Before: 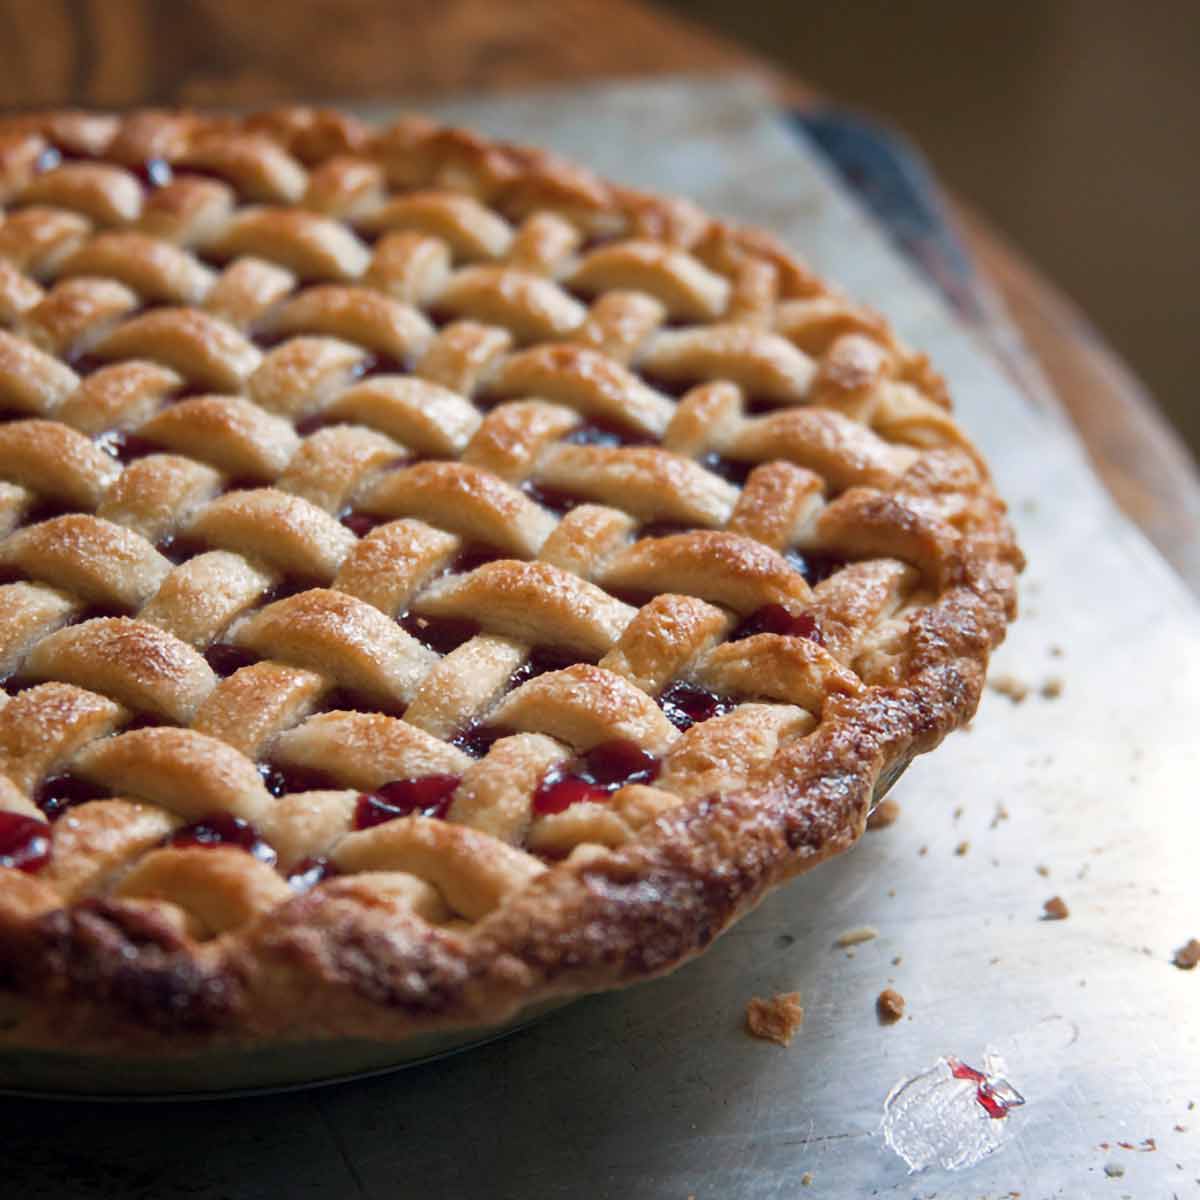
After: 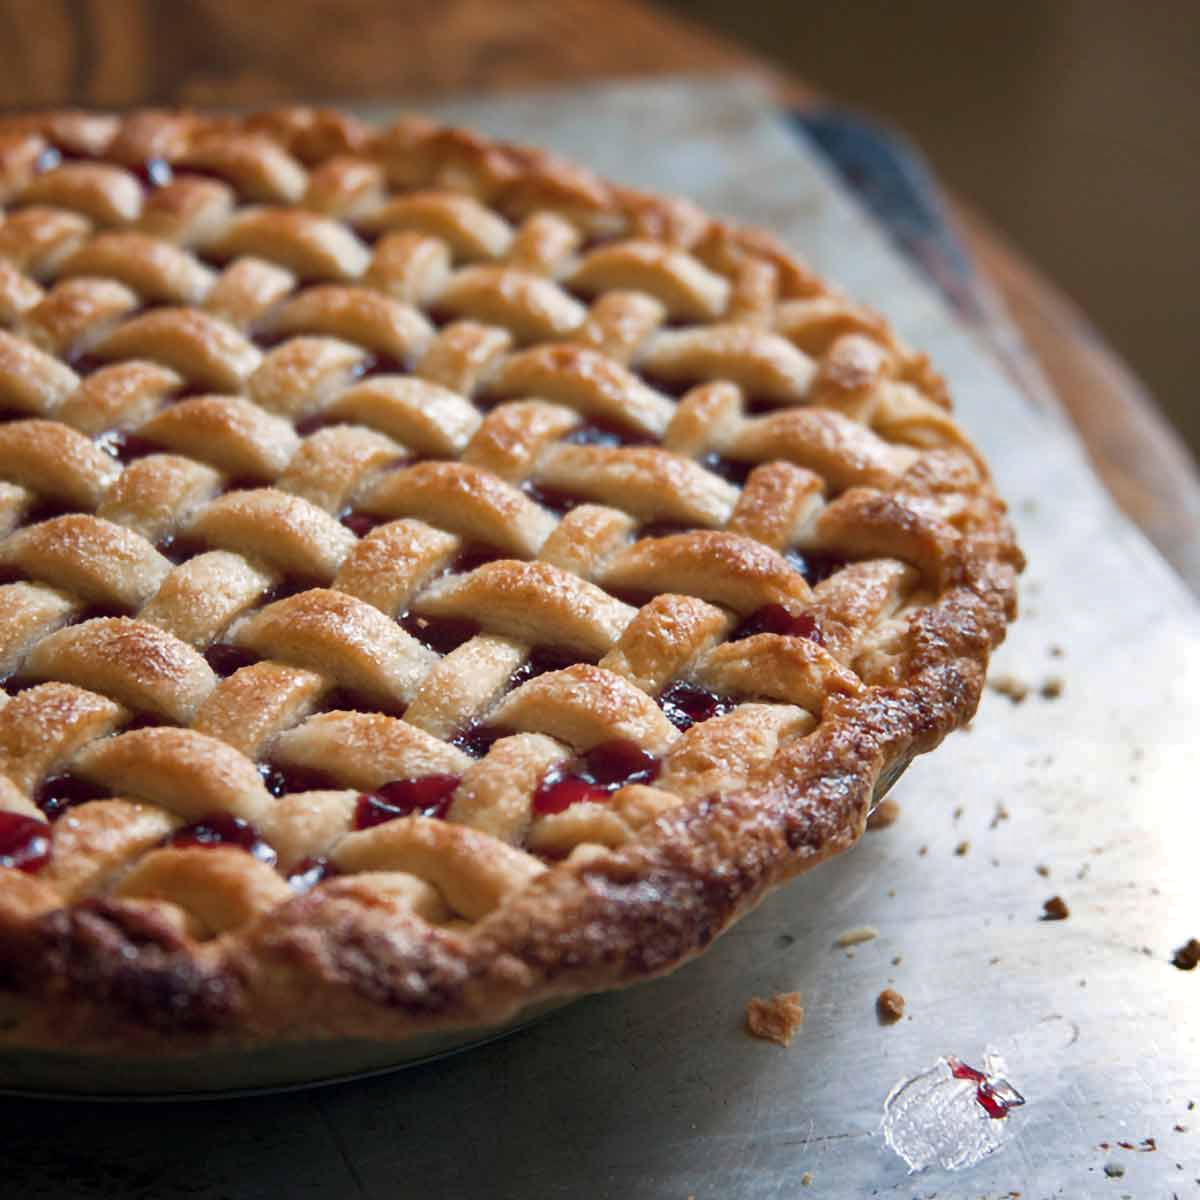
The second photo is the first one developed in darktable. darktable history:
shadows and highlights: shadows 11.72, white point adjustment 1.23, soften with gaussian
